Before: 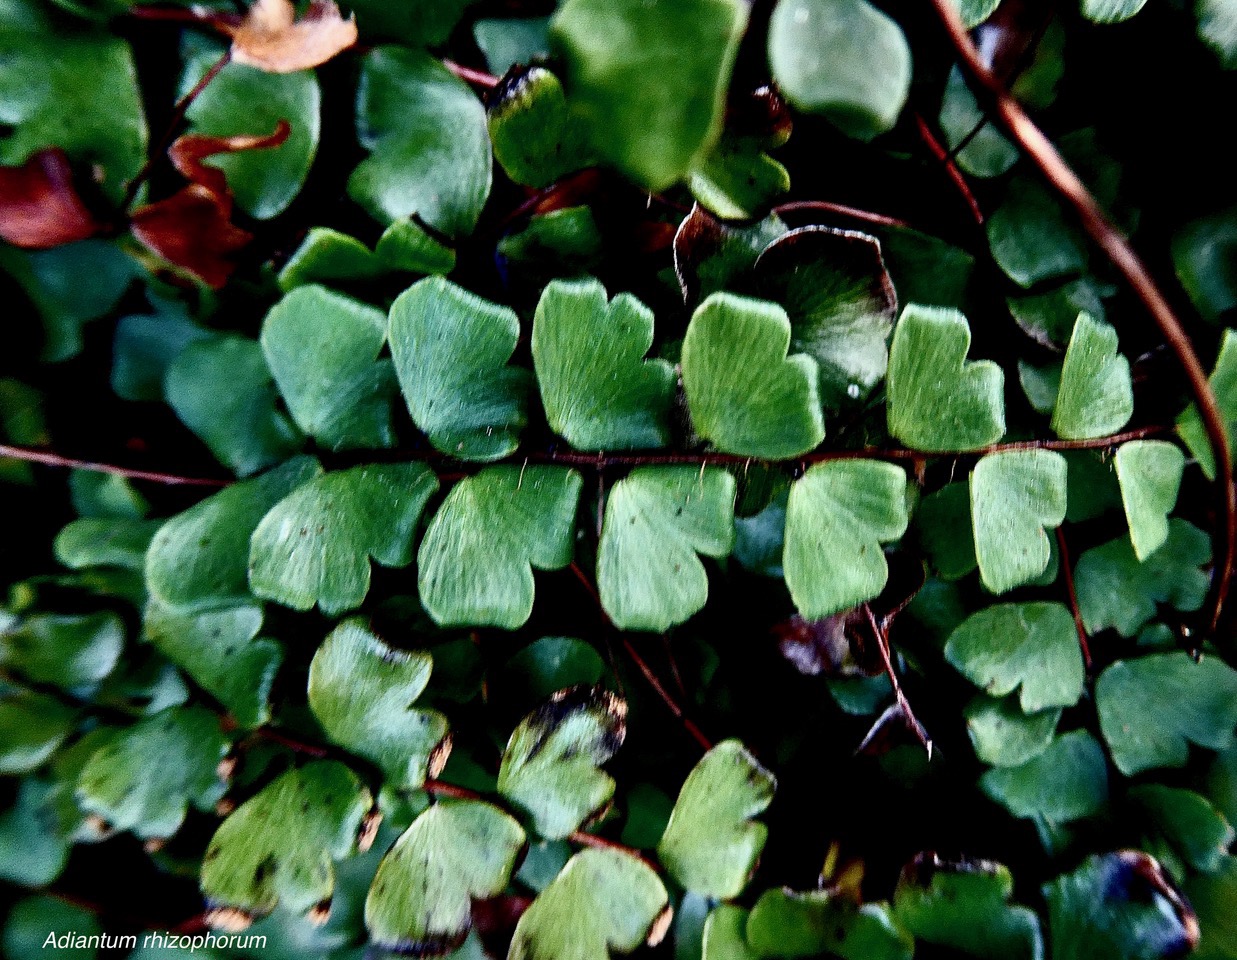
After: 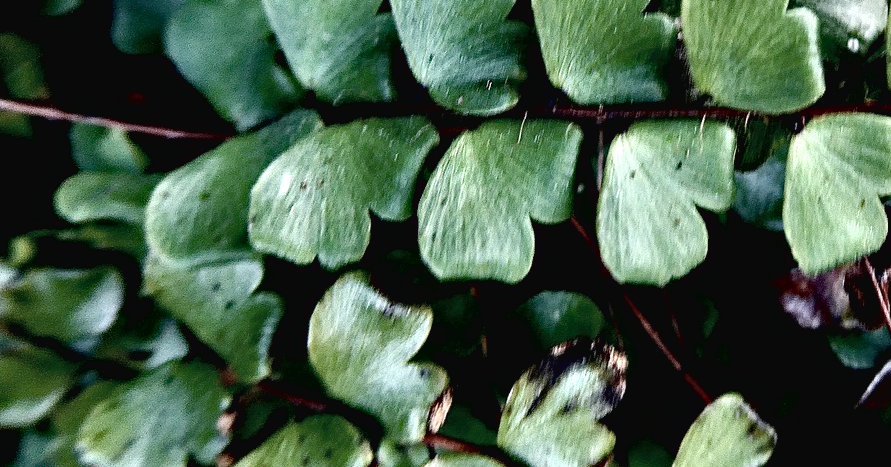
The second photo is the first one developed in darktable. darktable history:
contrast brightness saturation: contrast -0.049, saturation -0.417
exposure: black level correction 0.001, exposure 0.499 EV, compensate highlight preservation false
haze removal: strength 0.304, distance 0.25, adaptive false
tone equalizer: -8 EV 0.05 EV, edges refinement/feathering 500, mask exposure compensation -1.57 EV, preserve details no
crop: top 36.144%, right 27.965%, bottom 15.184%
